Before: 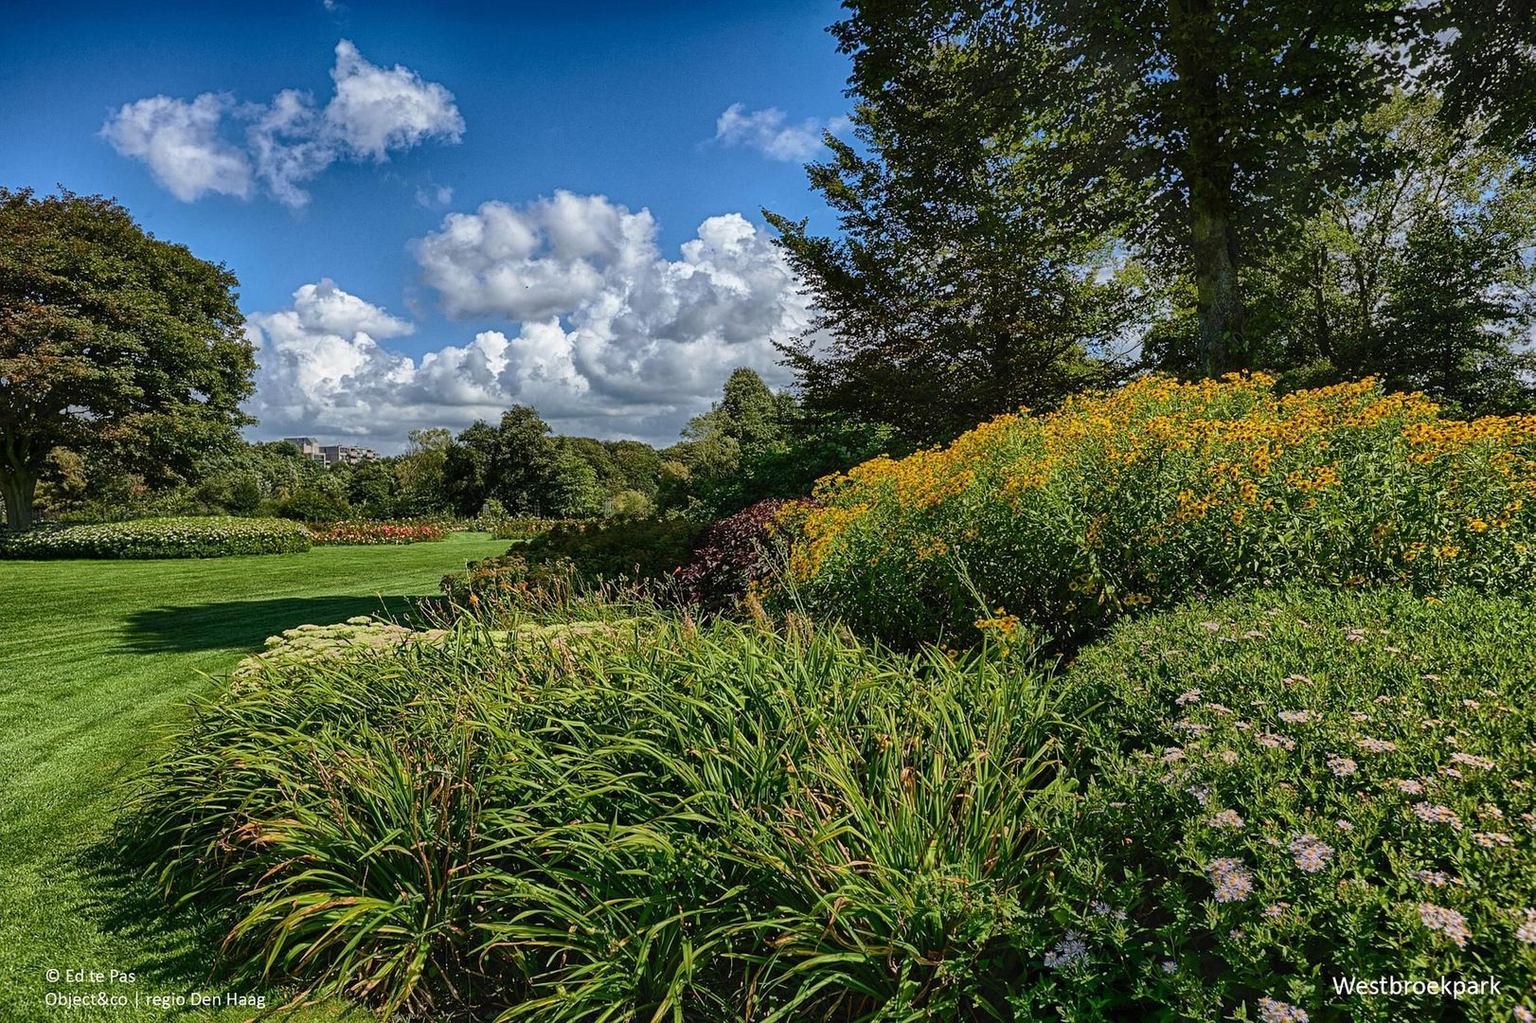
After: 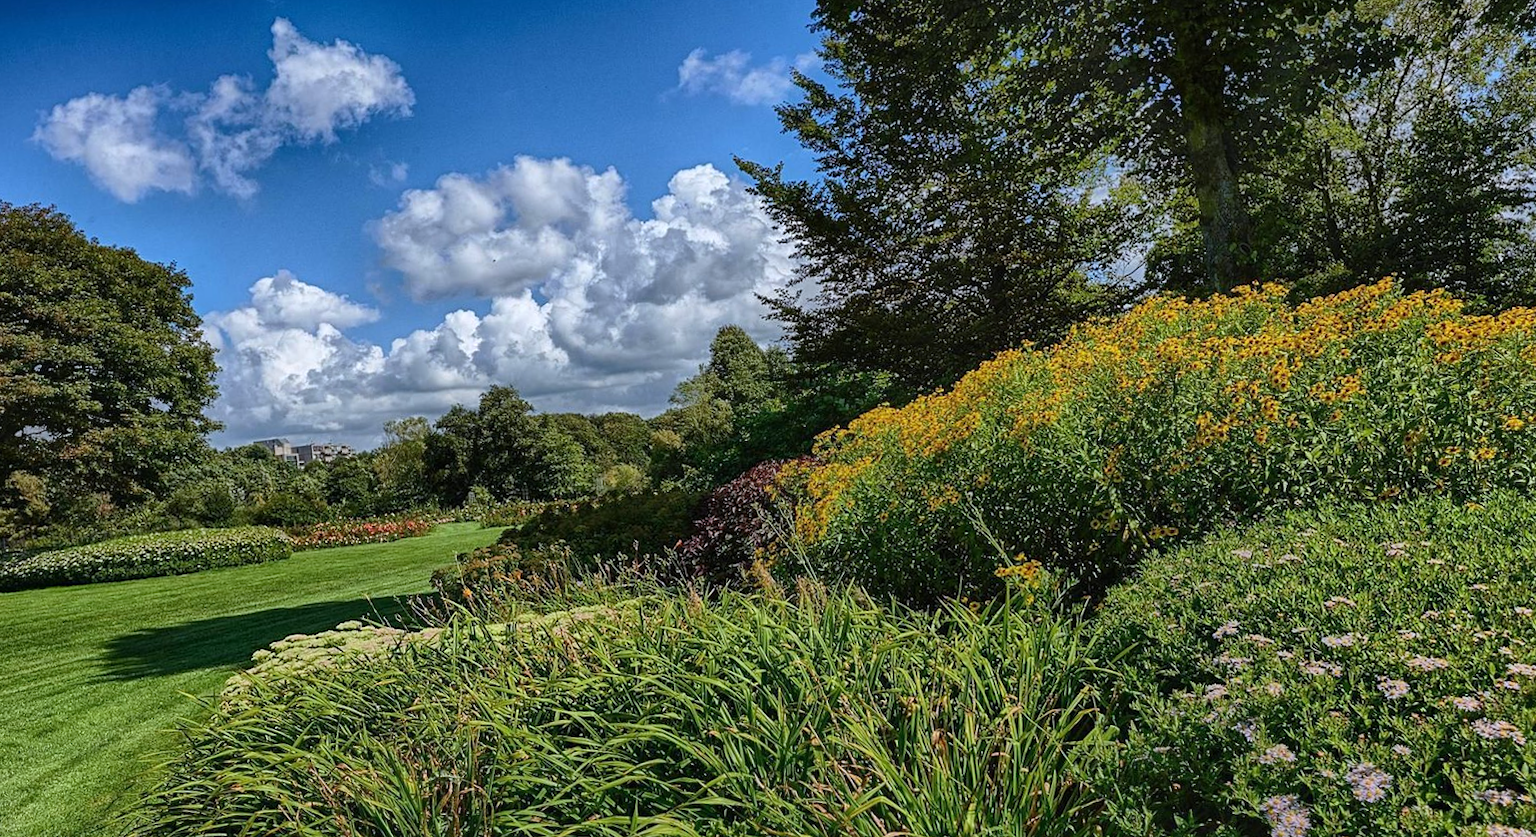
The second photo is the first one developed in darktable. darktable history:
white balance: red 0.974, blue 1.044
rotate and perspective: rotation -5°, crop left 0.05, crop right 0.952, crop top 0.11, crop bottom 0.89
crop and rotate: top 0%, bottom 11.49%
